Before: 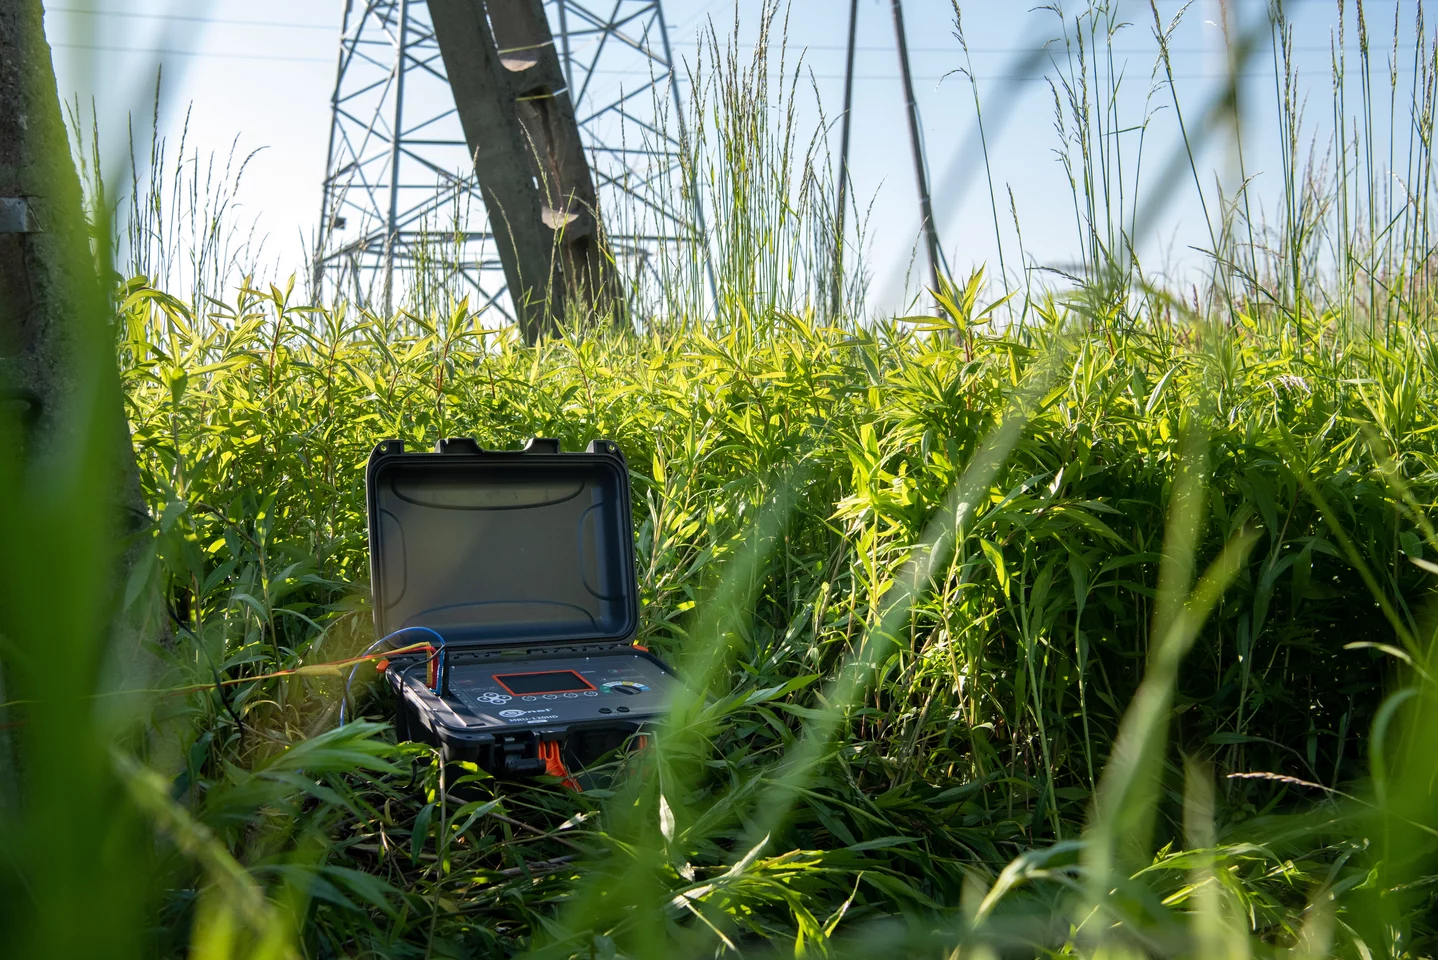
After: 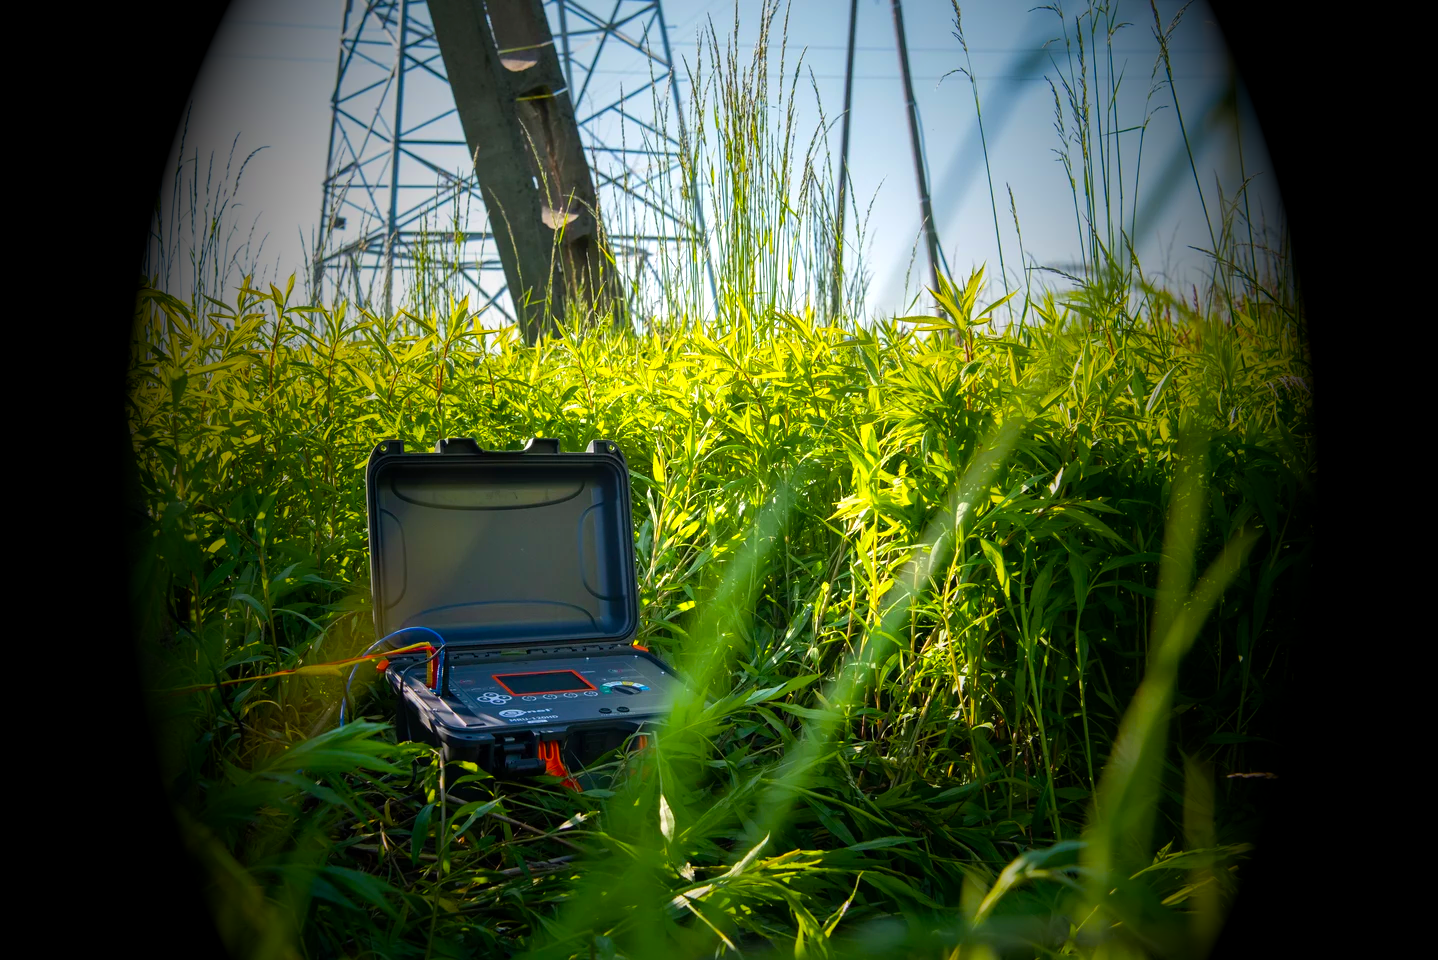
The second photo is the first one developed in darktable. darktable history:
exposure: black level correction 0, exposure 0.5 EV, compensate exposure bias true, compensate highlight preservation false
color balance rgb: perceptual saturation grading › global saturation 25%, global vibrance 20%
vignetting: fall-off start 15.9%, fall-off radius 100%, brightness -1, saturation 0.5, width/height ratio 0.719
